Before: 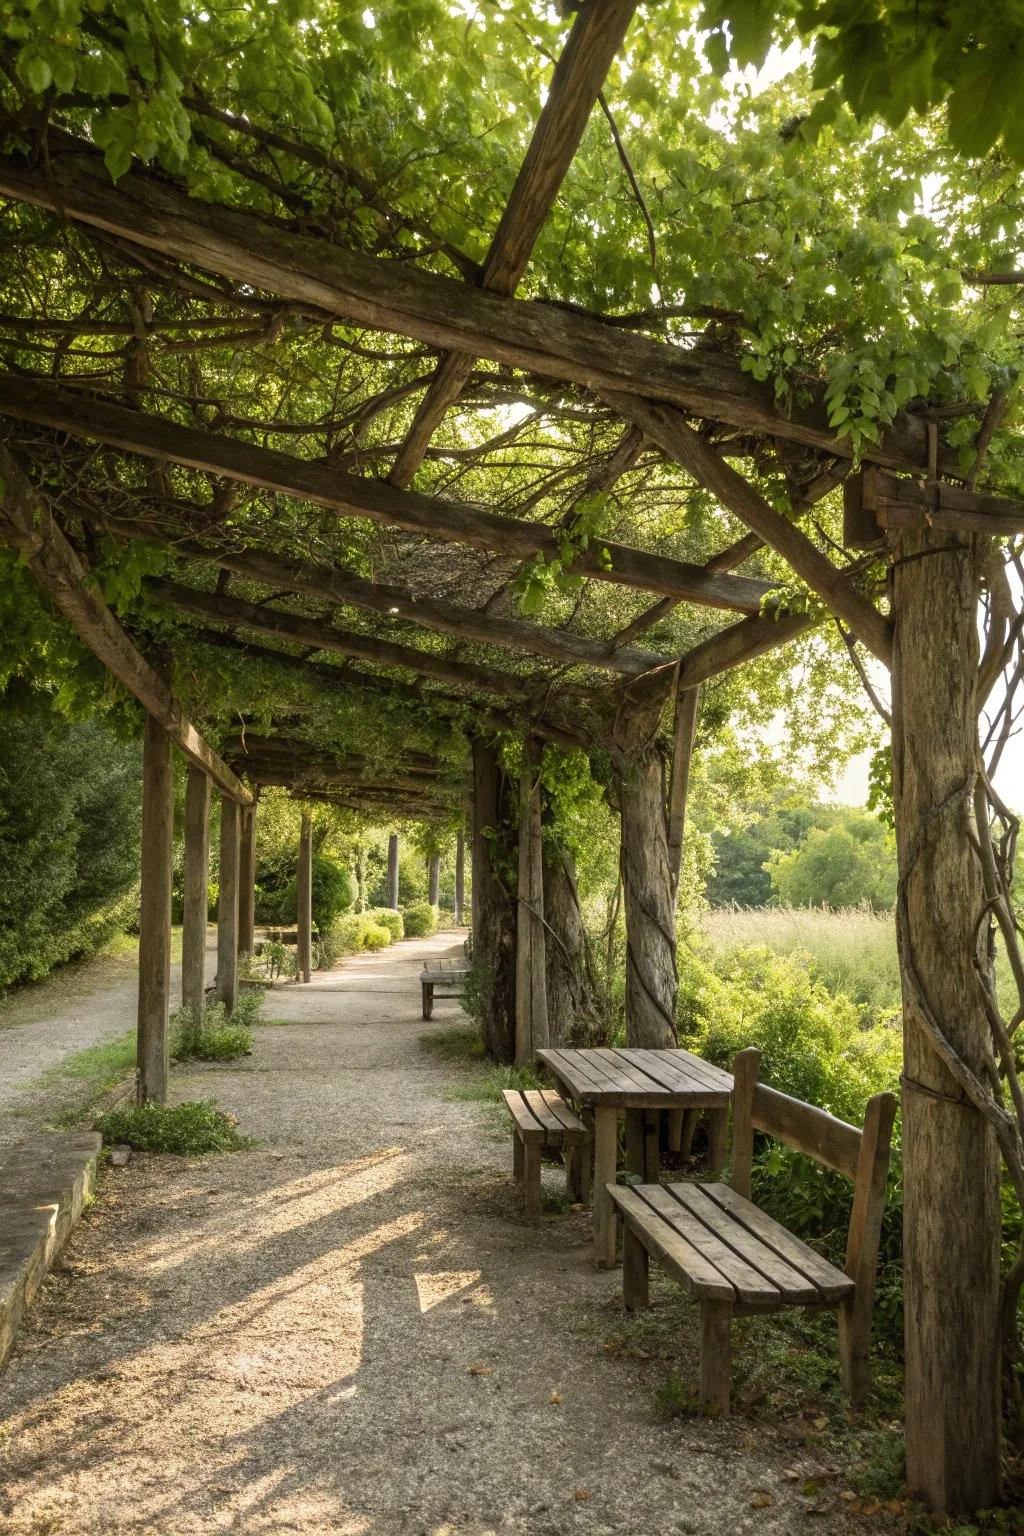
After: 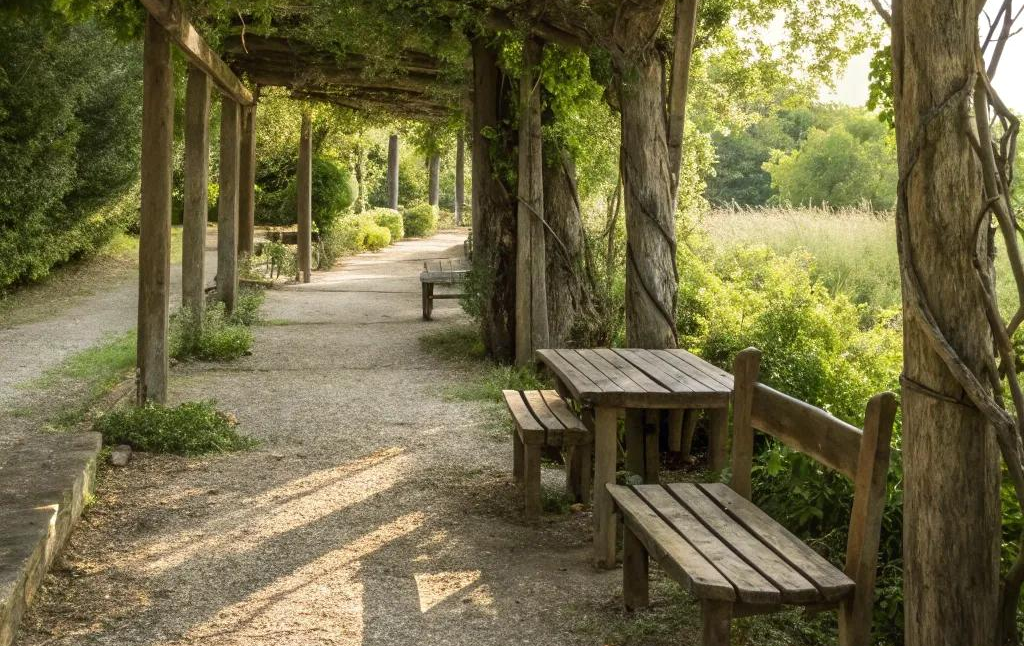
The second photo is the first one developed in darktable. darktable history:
tone equalizer: edges refinement/feathering 500, mask exposure compensation -1.57 EV, preserve details no
crop: top 45.608%, bottom 12.279%
